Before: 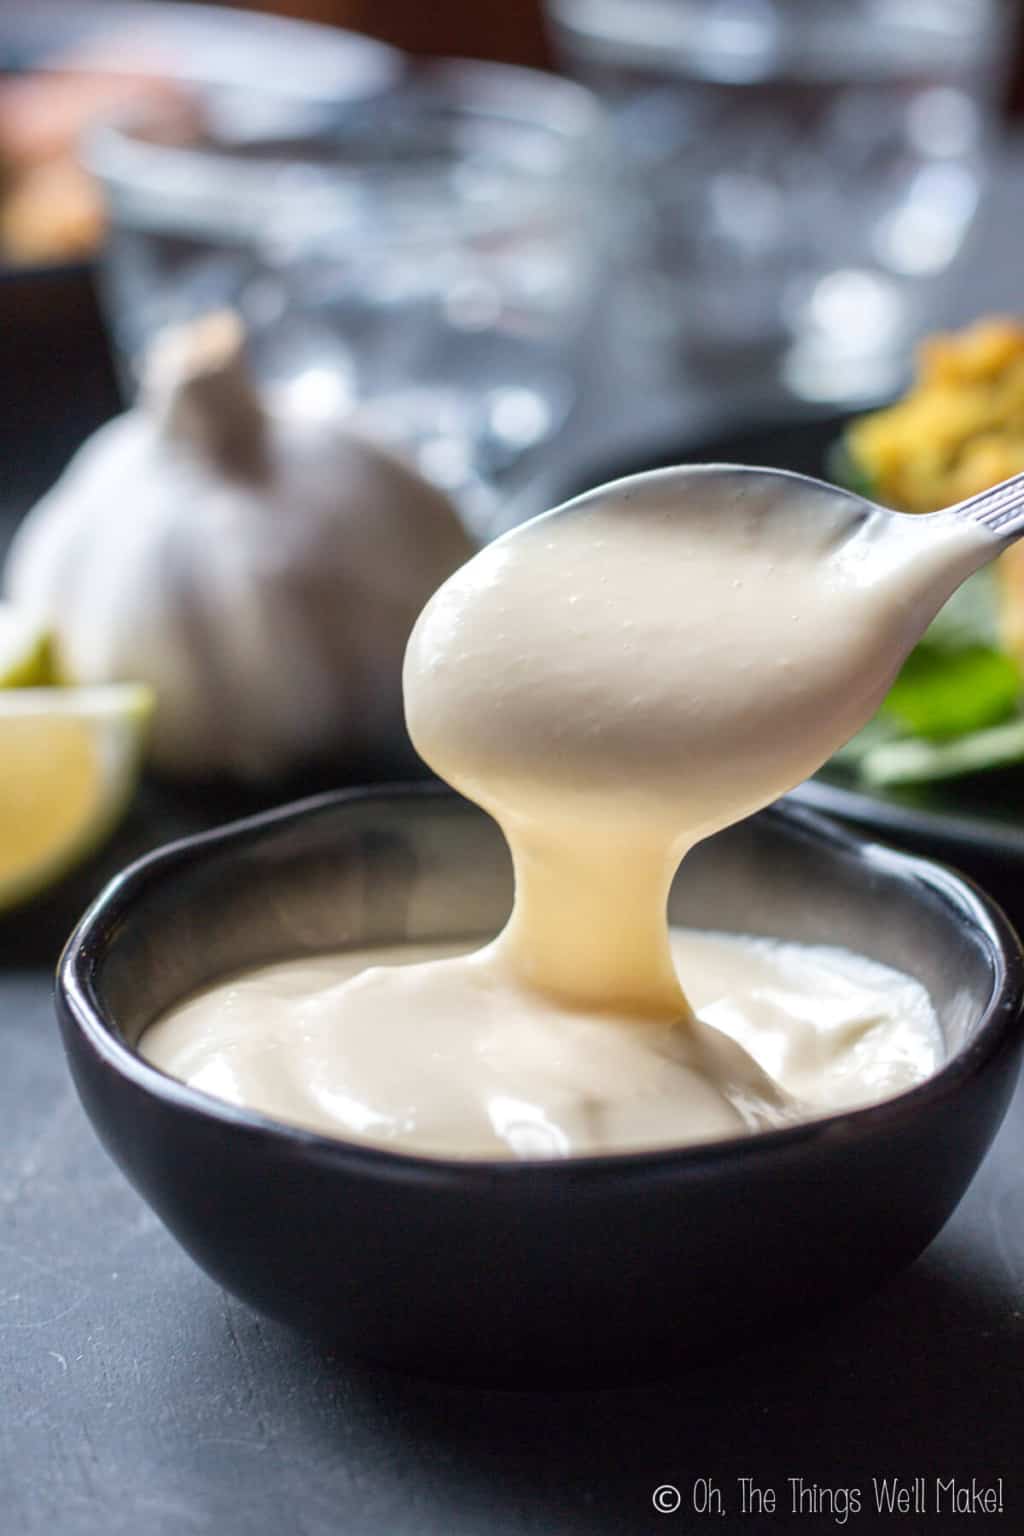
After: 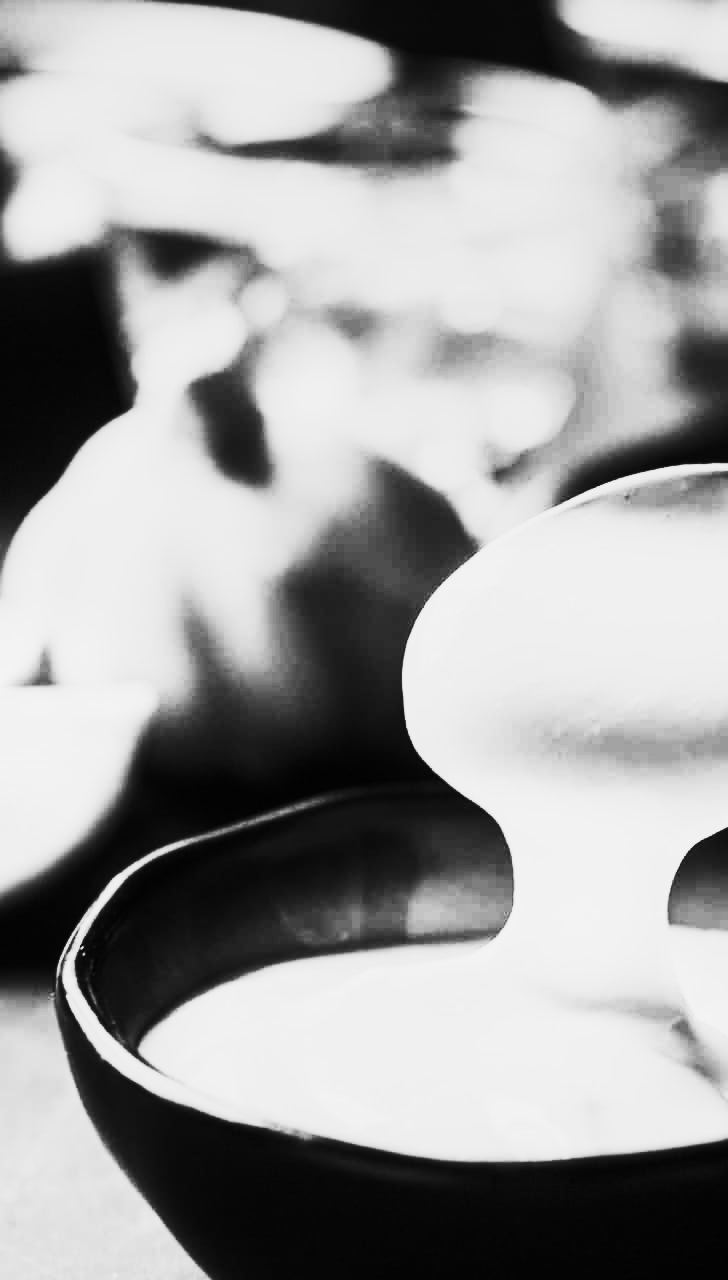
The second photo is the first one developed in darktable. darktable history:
crop: right 28.885%, bottom 16.626%
monochrome: a -71.75, b 75.82
tone equalizer: -8 EV -0.417 EV, -7 EV -0.389 EV, -6 EV -0.333 EV, -5 EV -0.222 EV, -3 EV 0.222 EV, -2 EV 0.333 EV, -1 EV 0.389 EV, +0 EV 0.417 EV, edges refinement/feathering 500, mask exposure compensation -1.57 EV, preserve details no
contrast brightness saturation: contrast 0.93, brightness 0.2
